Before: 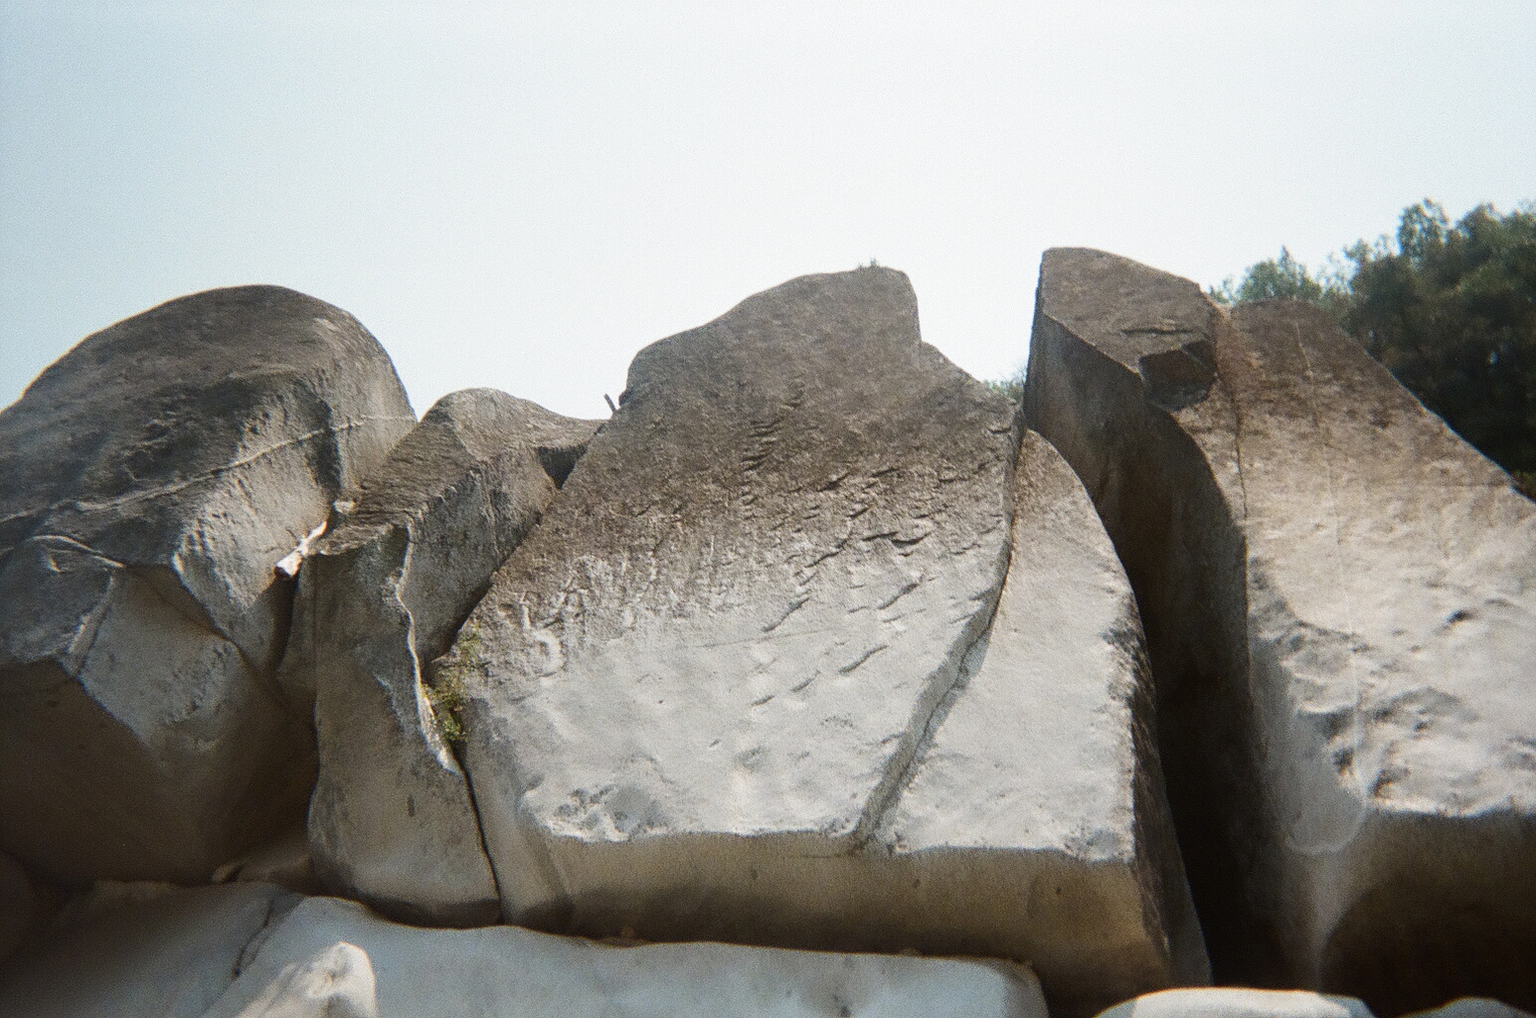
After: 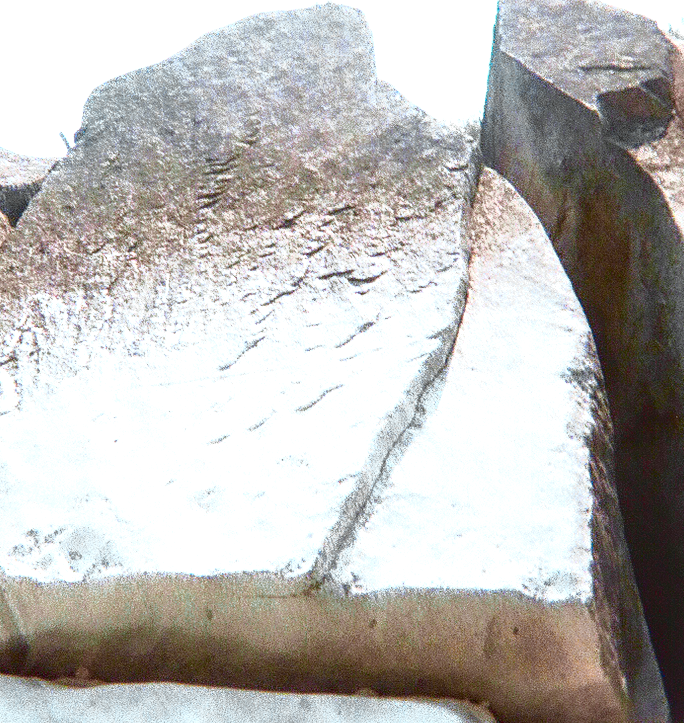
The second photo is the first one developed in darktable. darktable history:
color correction: highlights a* -9.6, highlights b* -21.34
crop: left 35.57%, top 25.914%, right 20.135%, bottom 3.442%
color zones: curves: ch0 [(0.257, 0.558) (0.75, 0.565)]; ch1 [(0.004, 0.857) (0.14, 0.416) (0.257, 0.695) (0.442, 0.032) (0.736, 0.266) (0.891, 0.741)]; ch2 [(0, 0.623) (0.112, 0.436) (0.271, 0.474) (0.516, 0.64) (0.743, 0.286)]
tone curve: curves: ch0 [(0, 0) (0.105, 0.068) (0.195, 0.162) (0.283, 0.283) (0.384, 0.404) (0.485, 0.531) (0.638, 0.681) (0.795, 0.879) (1, 0.977)]; ch1 [(0, 0) (0.161, 0.092) (0.35, 0.33) (0.379, 0.401) (0.456, 0.469) (0.504, 0.501) (0.512, 0.523) (0.58, 0.597) (0.635, 0.646) (1, 1)]; ch2 [(0, 0) (0.371, 0.362) (0.437, 0.437) (0.5, 0.5) (0.53, 0.523) (0.56, 0.58) (0.622, 0.606) (1, 1)], color space Lab, independent channels, preserve colors none
color balance rgb: linear chroma grading › global chroma 14.968%, perceptual saturation grading › global saturation 25.811%, global vibrance 9.589%
local contrast: on, module defaults
exposure: black level correction 0, exposure 1.106 EV, compensate highlight preservation false
